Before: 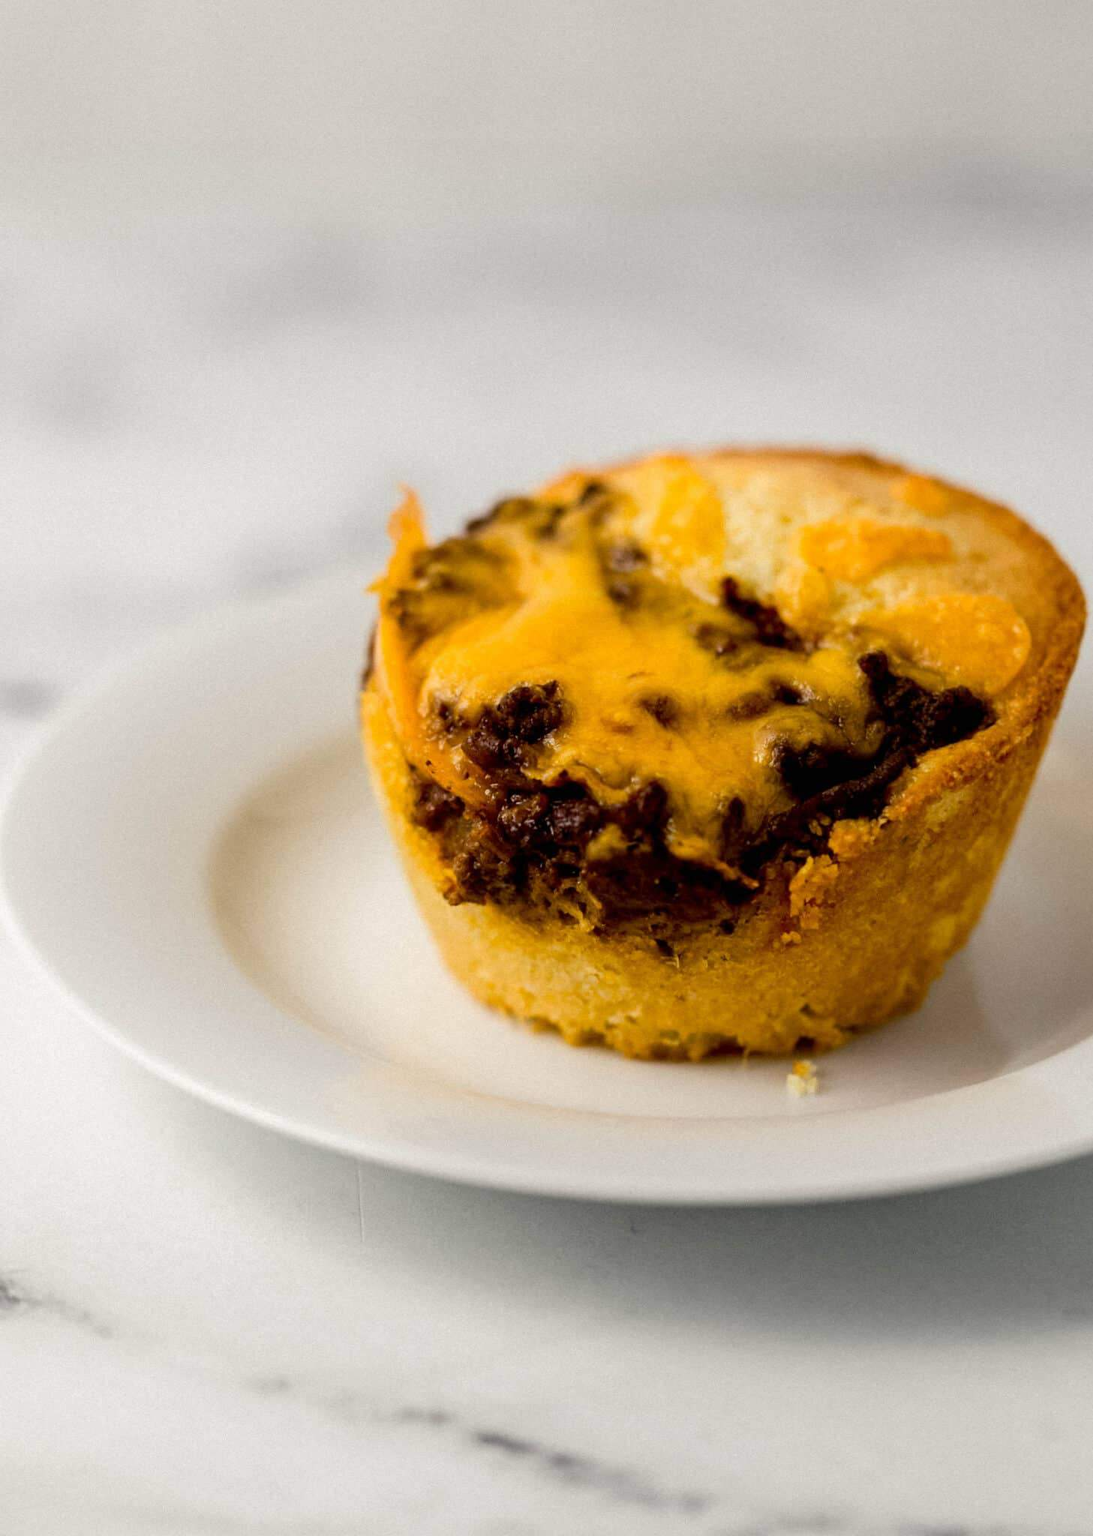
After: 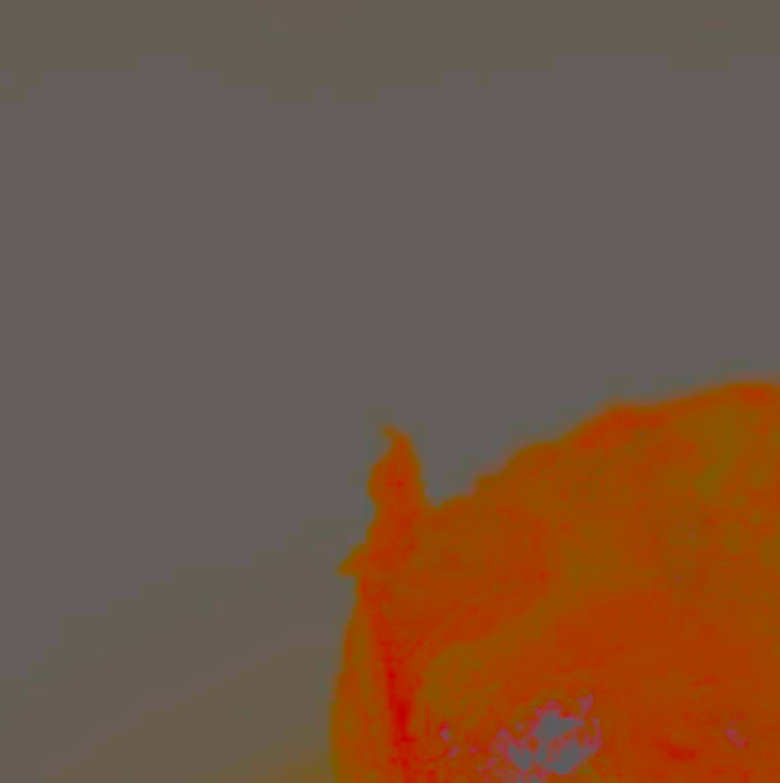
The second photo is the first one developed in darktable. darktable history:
sharpen: radius 1.56, amount 0.358, threshold 1.546
crop: left 10.099%, top 10.683%, right 36.306%, bottom 51.047%
contrast brightness saturation: contrast -0.979, brightness -0.165, saturation 0.747
